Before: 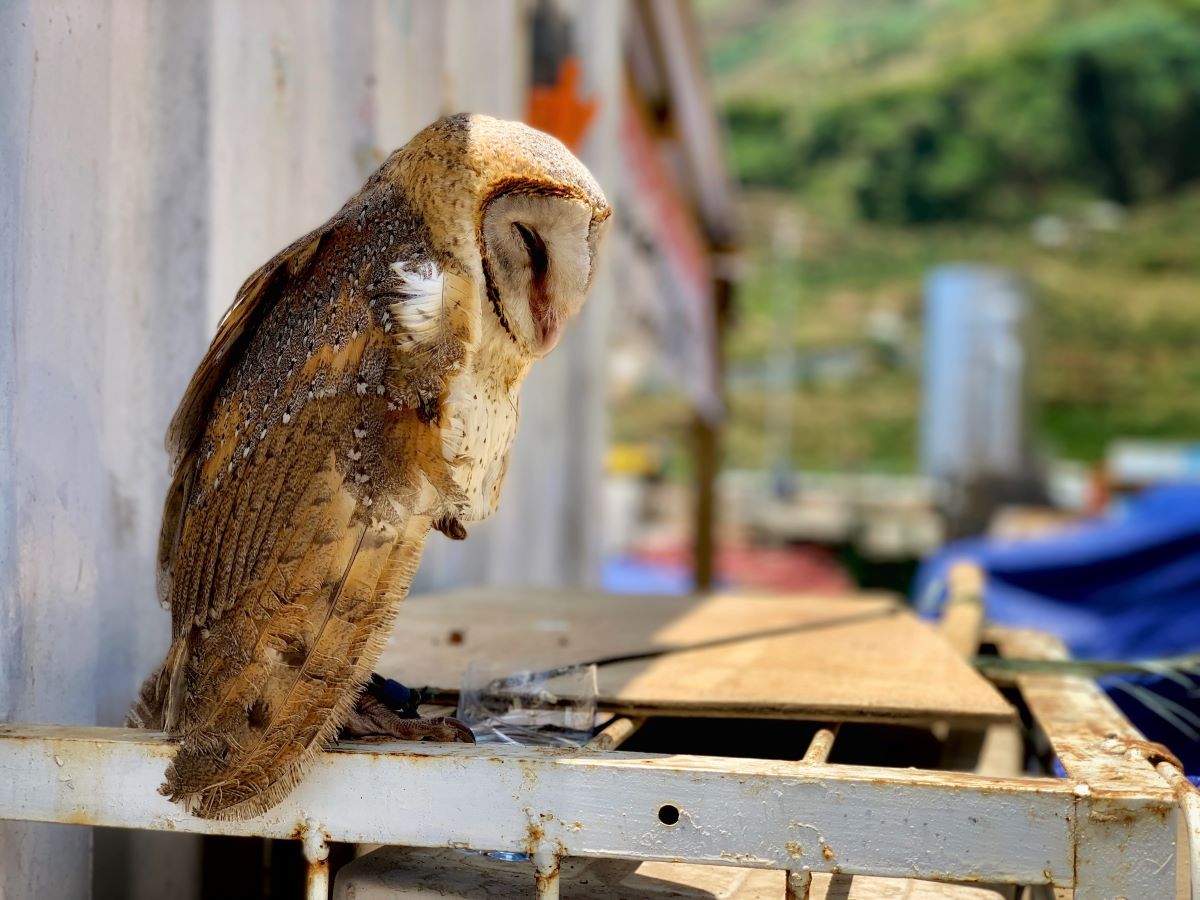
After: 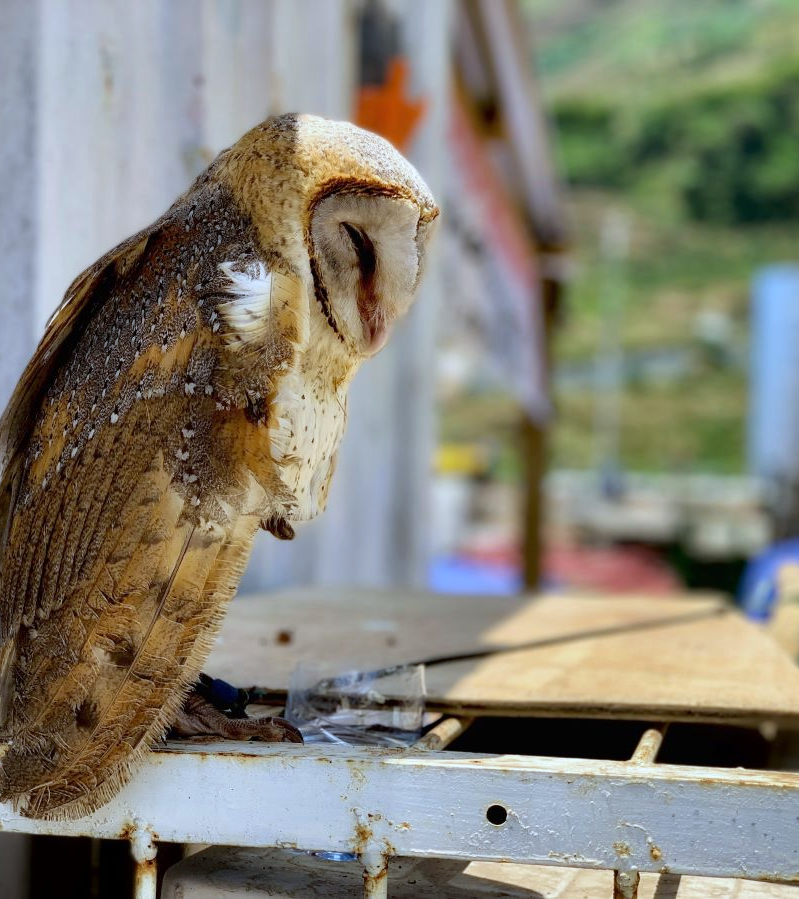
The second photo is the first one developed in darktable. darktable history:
white balance: red 0.924, blue 1.095
crop and rotate: left 14.385%, right 18.948%
